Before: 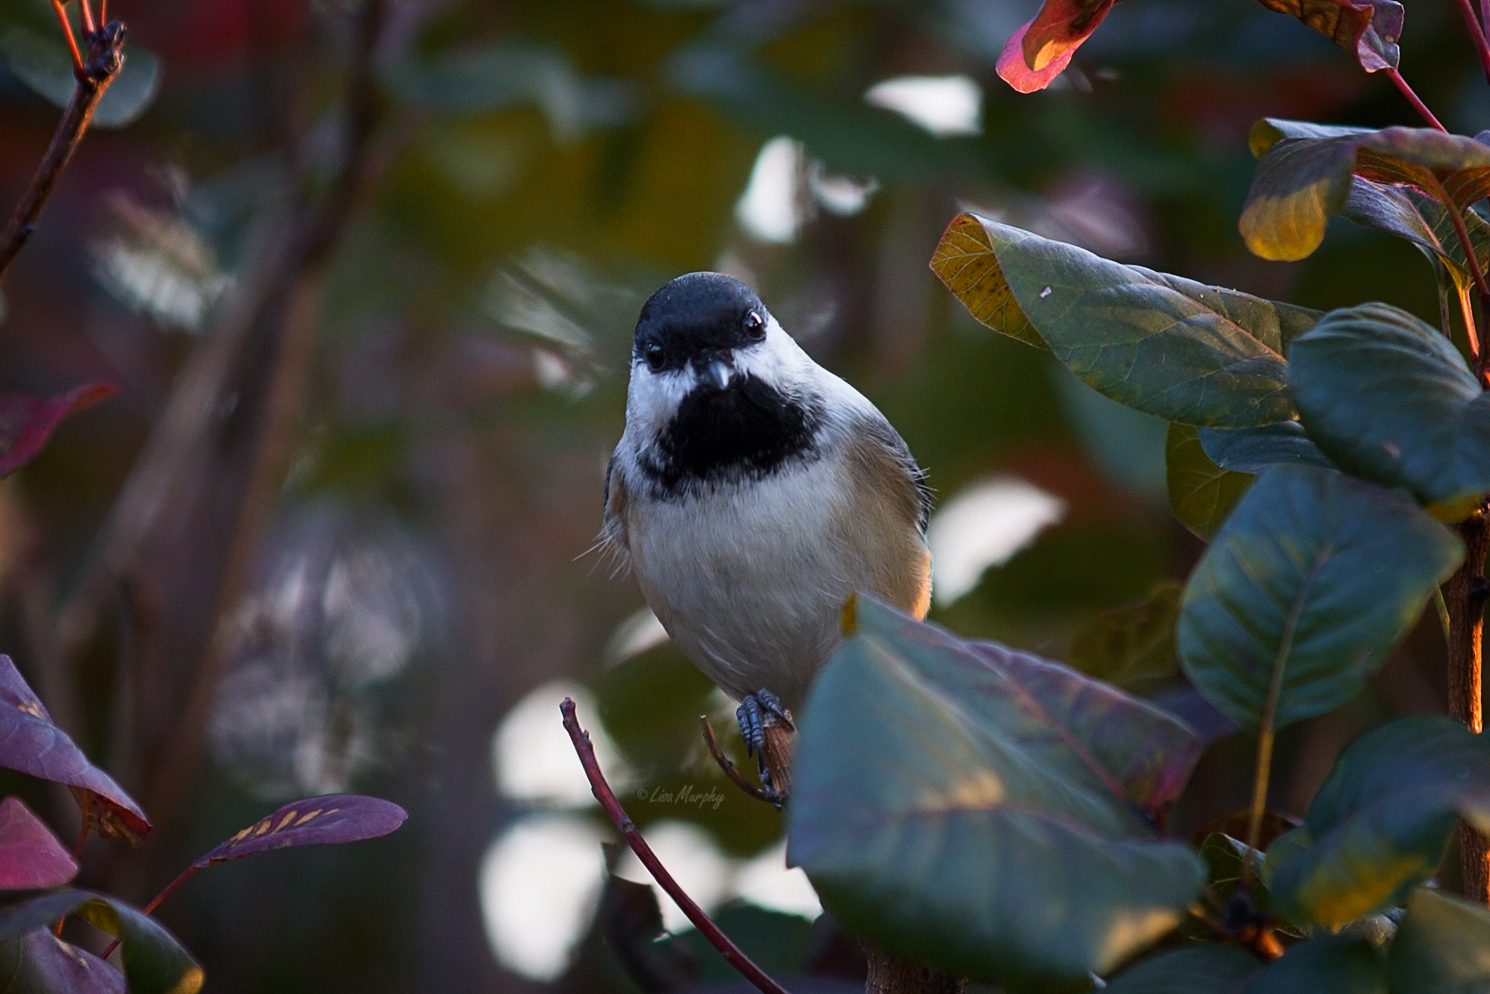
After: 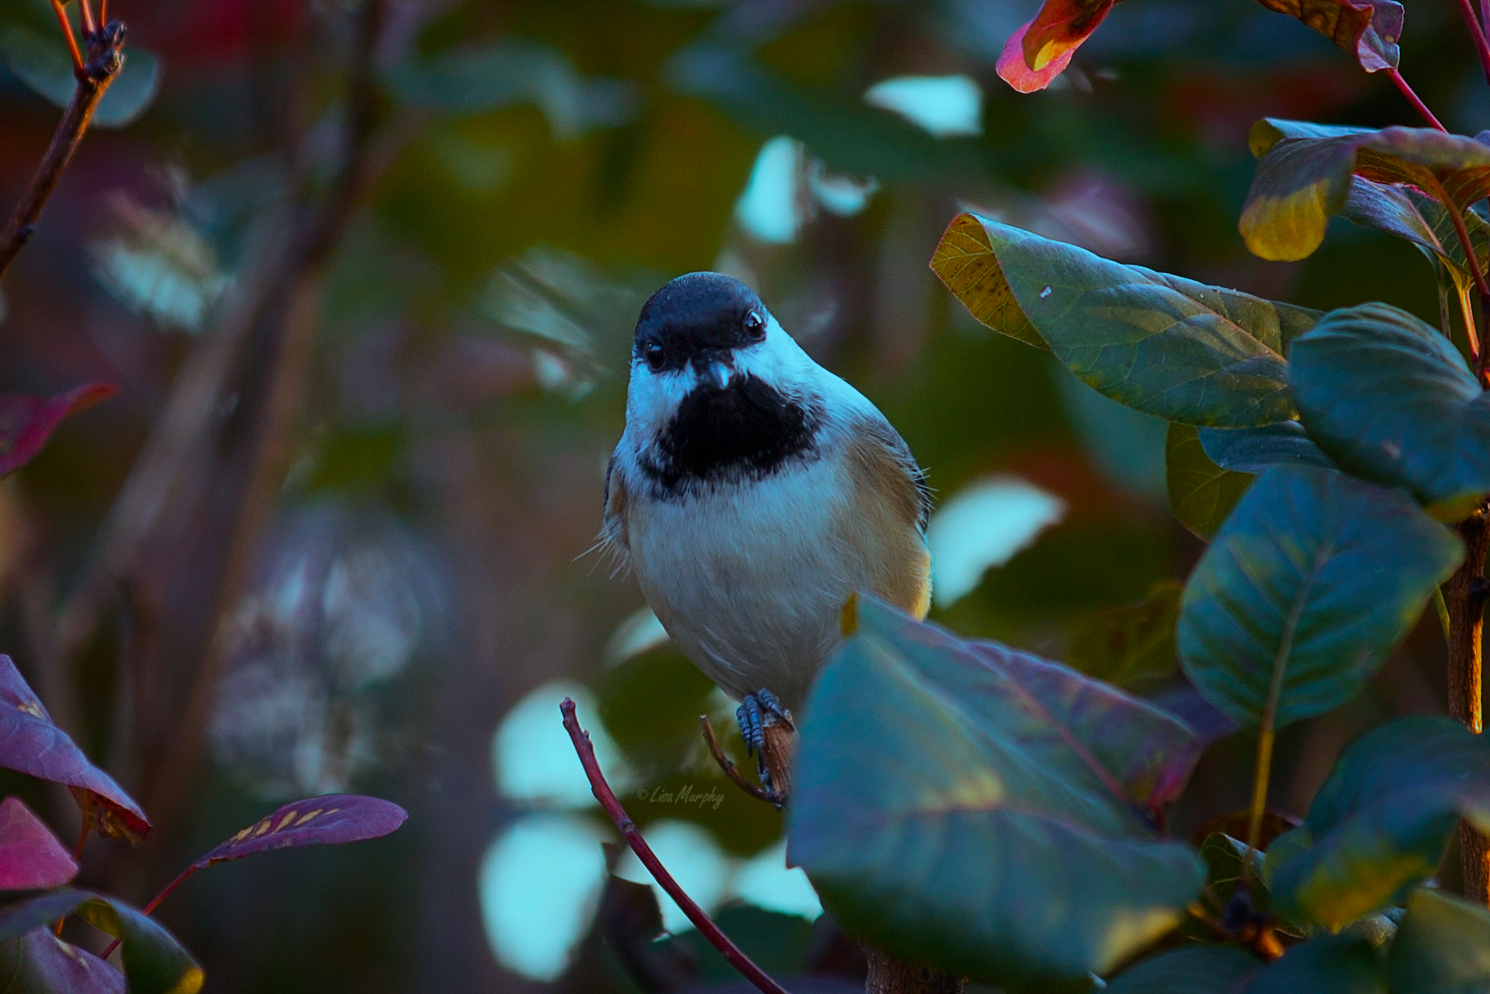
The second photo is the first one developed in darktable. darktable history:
color balance rgb: shadows lift › chroma 1.034%, shadows lift › hue 217.09°, highlights gain › luminance -33.135%, highlights gain › chroma 5.697%, highlights gain › hue 219.93°, perceptual saturation grading › global saturation 25.339%, global vibrance 19.233%
